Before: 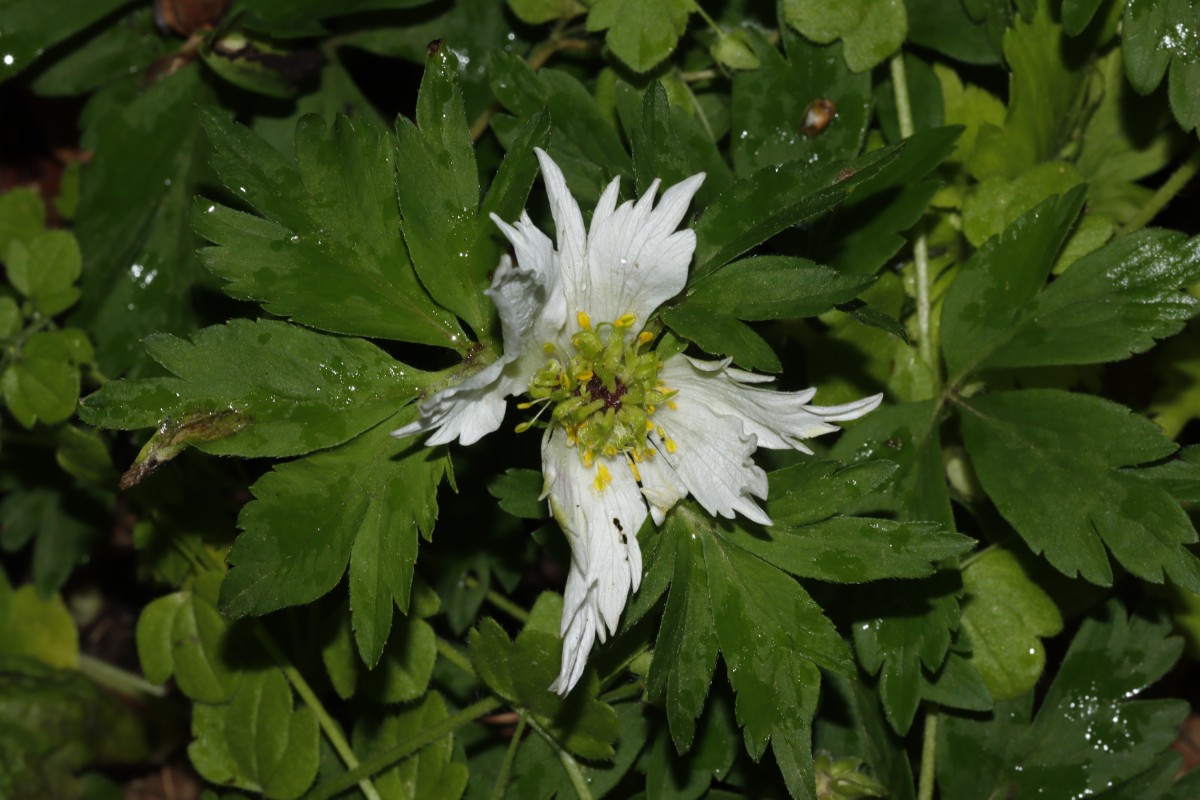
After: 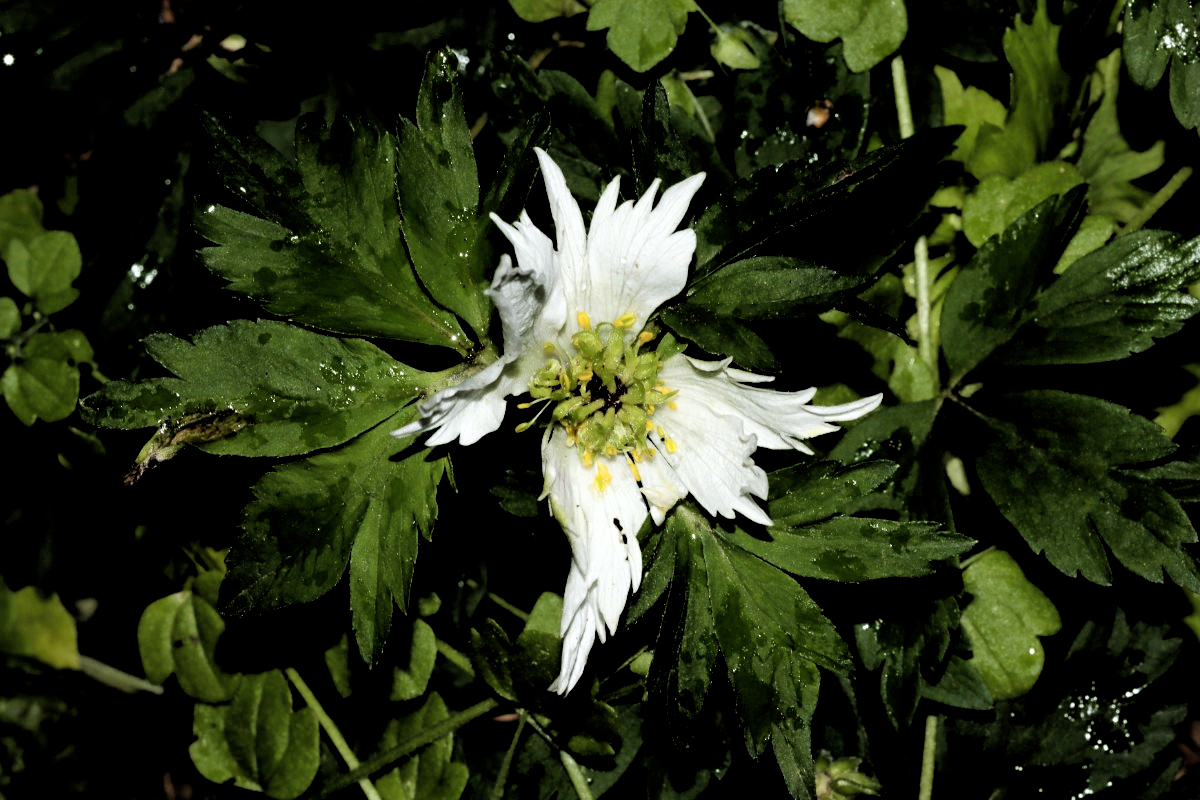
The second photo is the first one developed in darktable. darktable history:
exposure: black level correction 0, exposure 0.5 EV, compensate highlight preservation false
filmic rgb: middle gray luminance 13.39%, black relative exposure -1.95 EV, white relative exposure 3.11 EV, target black luminance 0%, hardness 1.8, latitude 59.27%, contrast 1.735, highlights saturation mix 5.2%, shadows ↔ highlights balance -36.77%
